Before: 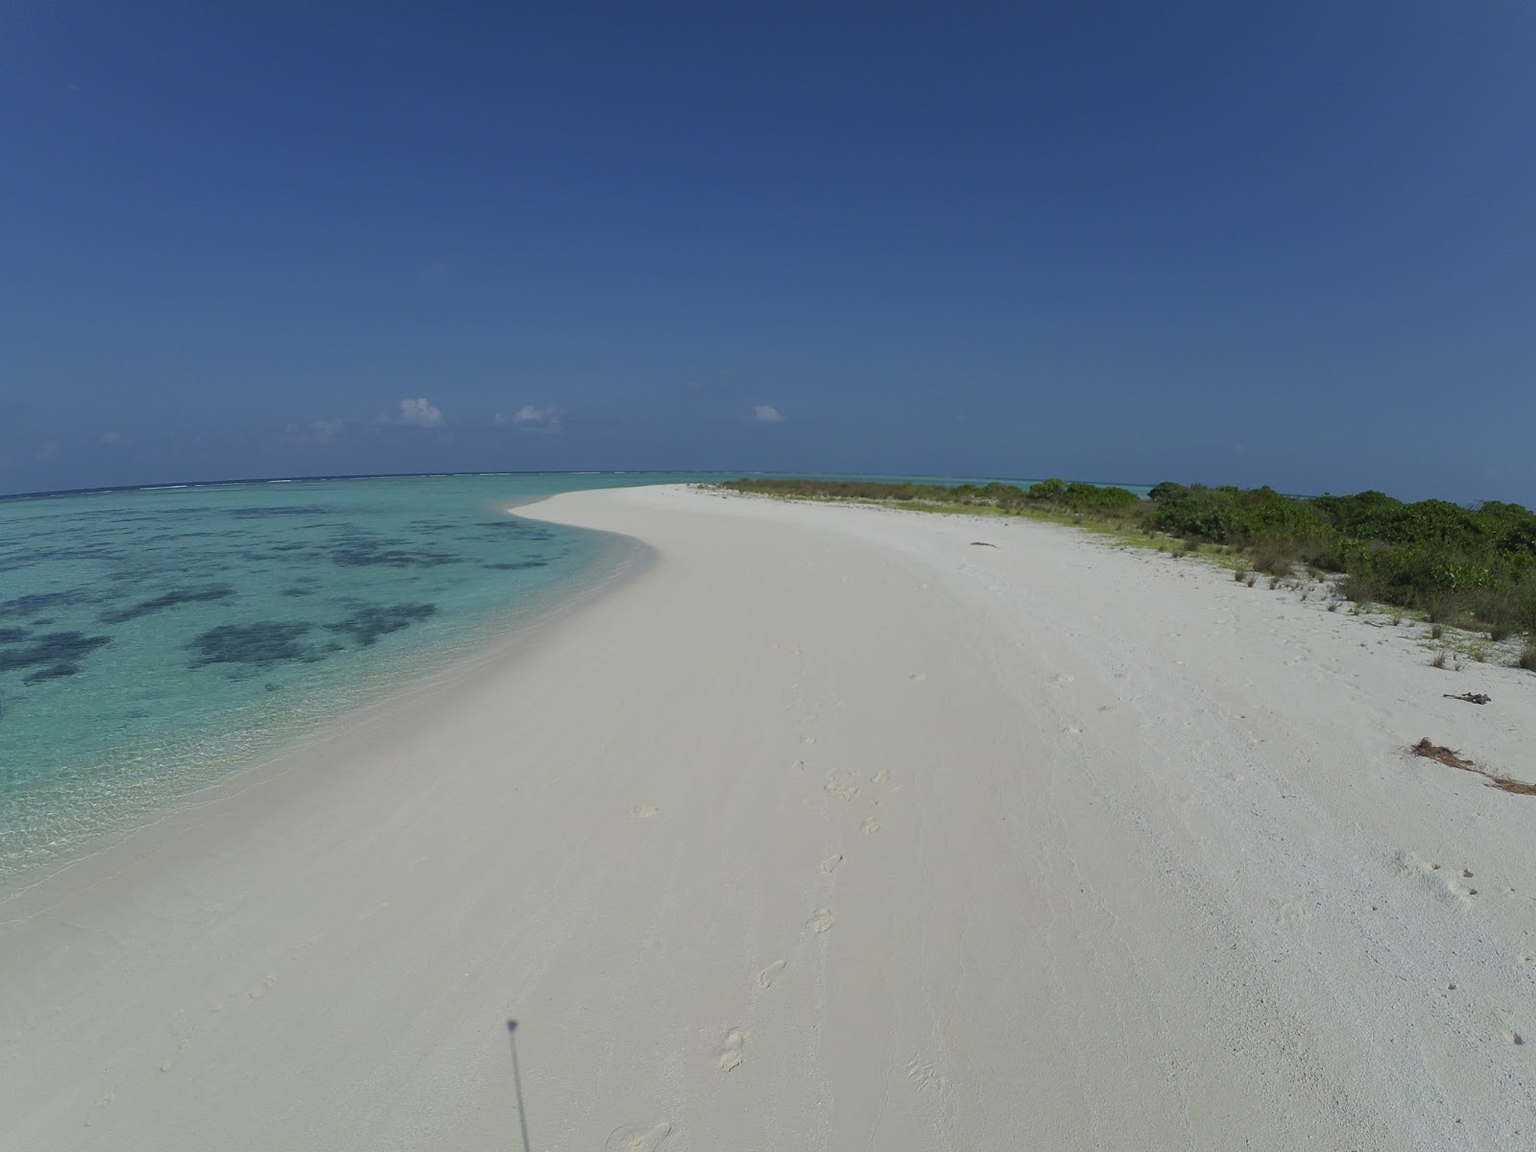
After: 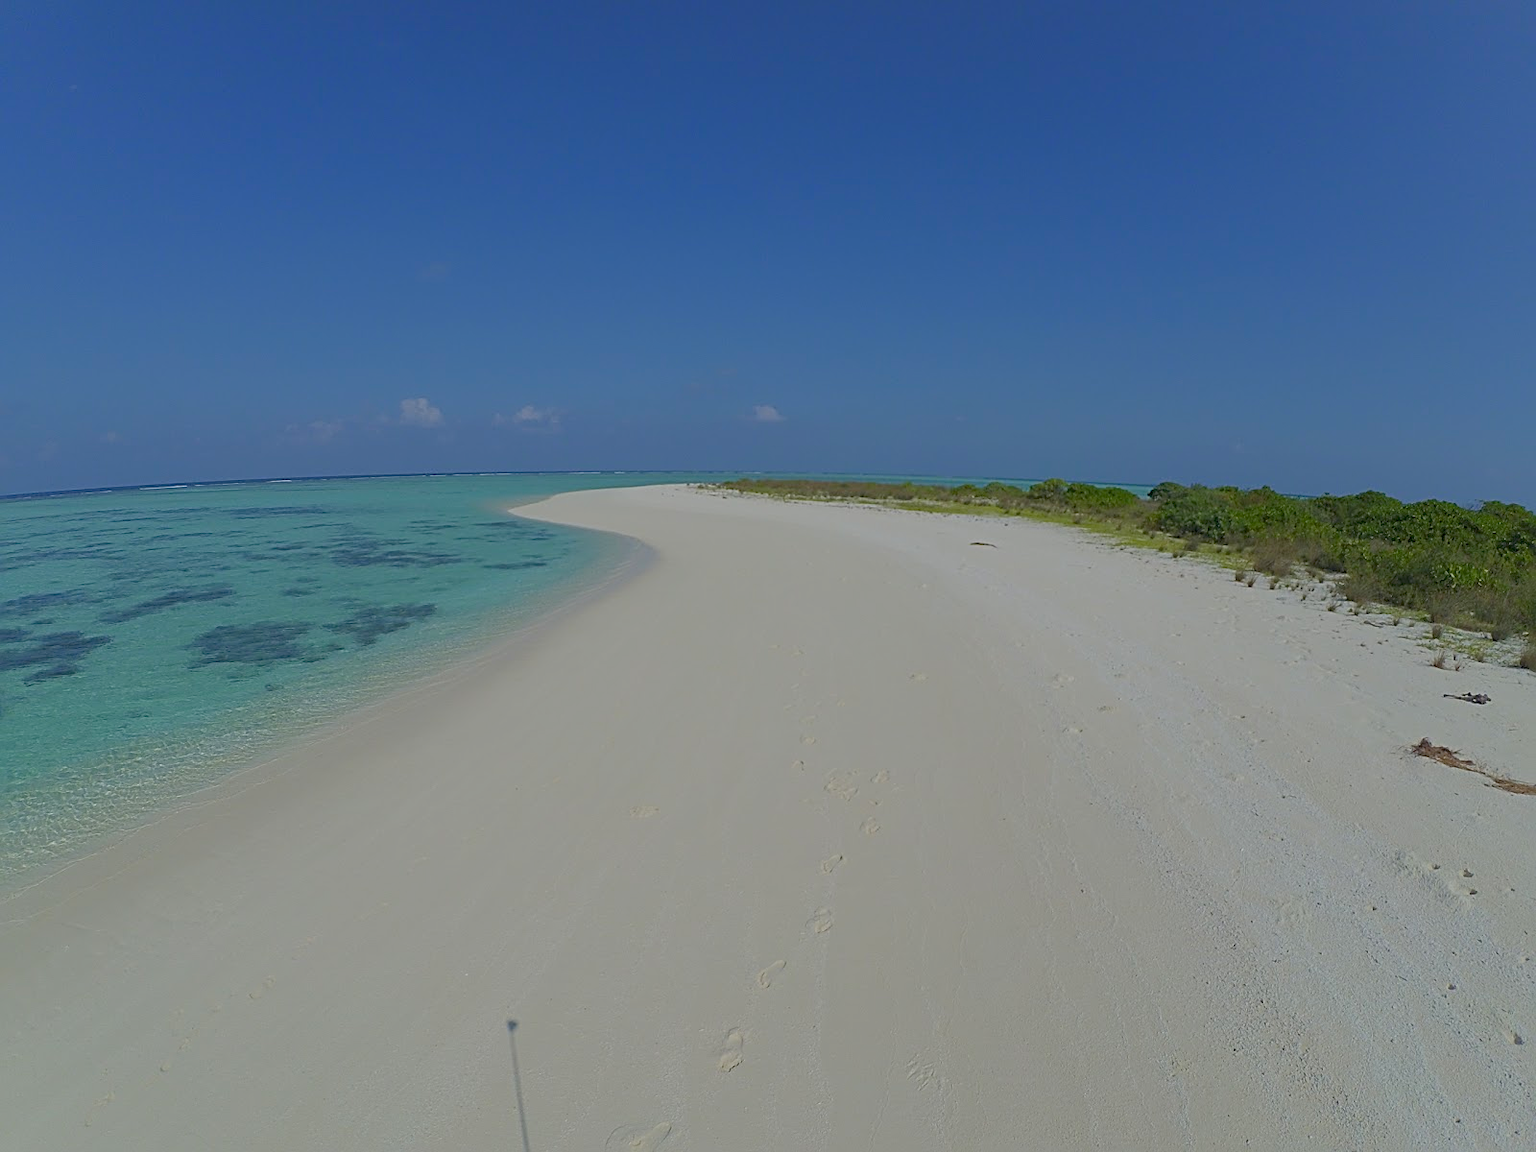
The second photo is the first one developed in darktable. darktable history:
sharpen: radius 2.607, amount 0.684
color balance rgb: perceptual saturation grading › global saturation 24.871%, contrast -29.724%
